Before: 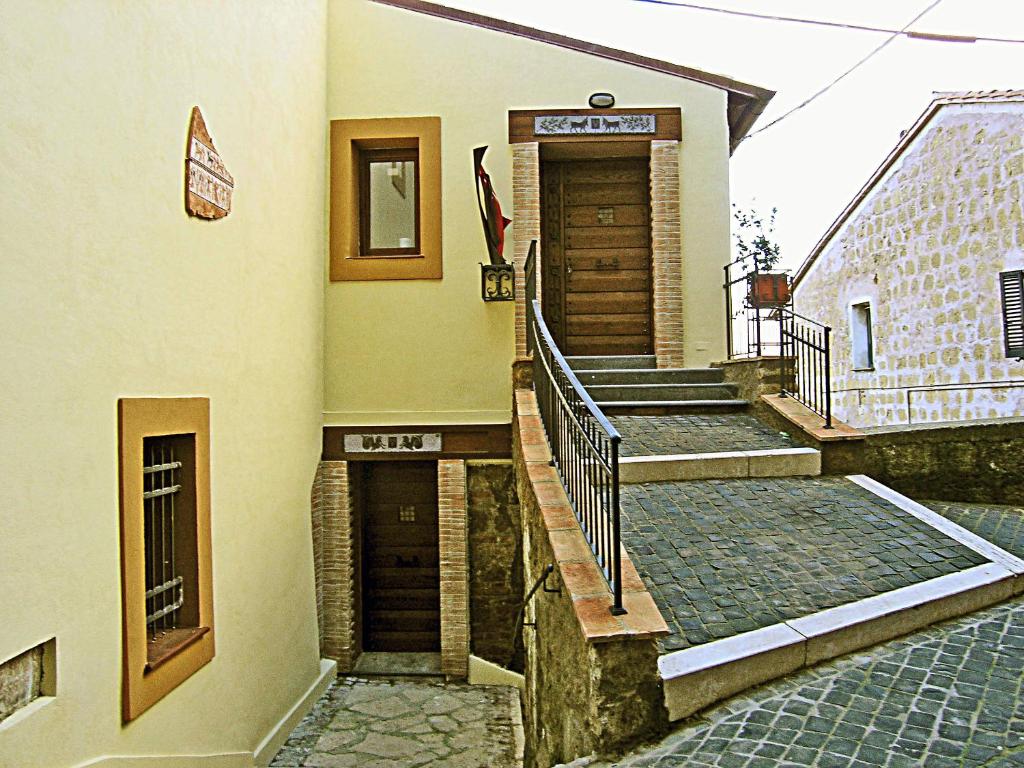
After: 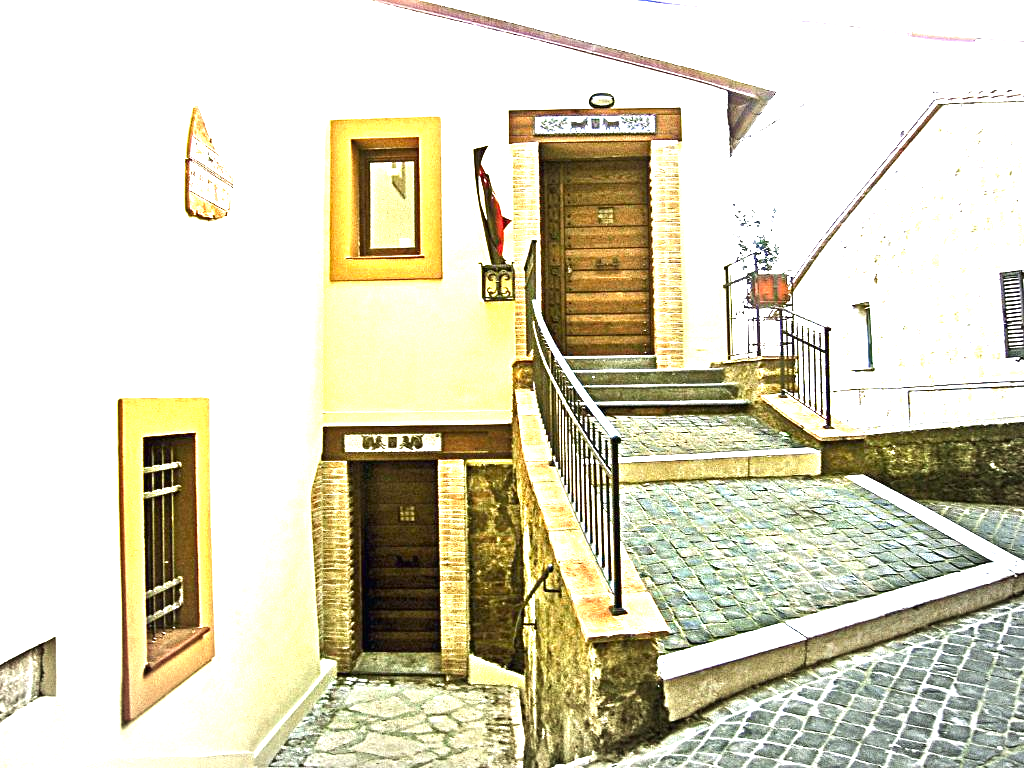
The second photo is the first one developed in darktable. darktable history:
vignetting: fall-off start 88.95%, fall-off radius 44.31%, brightness -0.328, center (-0.066, -0.304), width/height ratio 1.165
tone equalizer: -8 EV -0.419 EV, -7 EV -0.36 EV, -6 EV -0.334 EV, -5 EV -0.225 EV, -3 EV 0.251 EV, -2 EV 0.307 EV, -1 EV 0.384 EV, +0 EV 0.435 EV
exposure: black level correction 0, exposure 1.621 EV, compensate highlight preservation false
tone curve: curves: ch0 [(0, 0) (0.405, 0.351) (1, 1)], color space Lab, independent channels, preserve colors none
